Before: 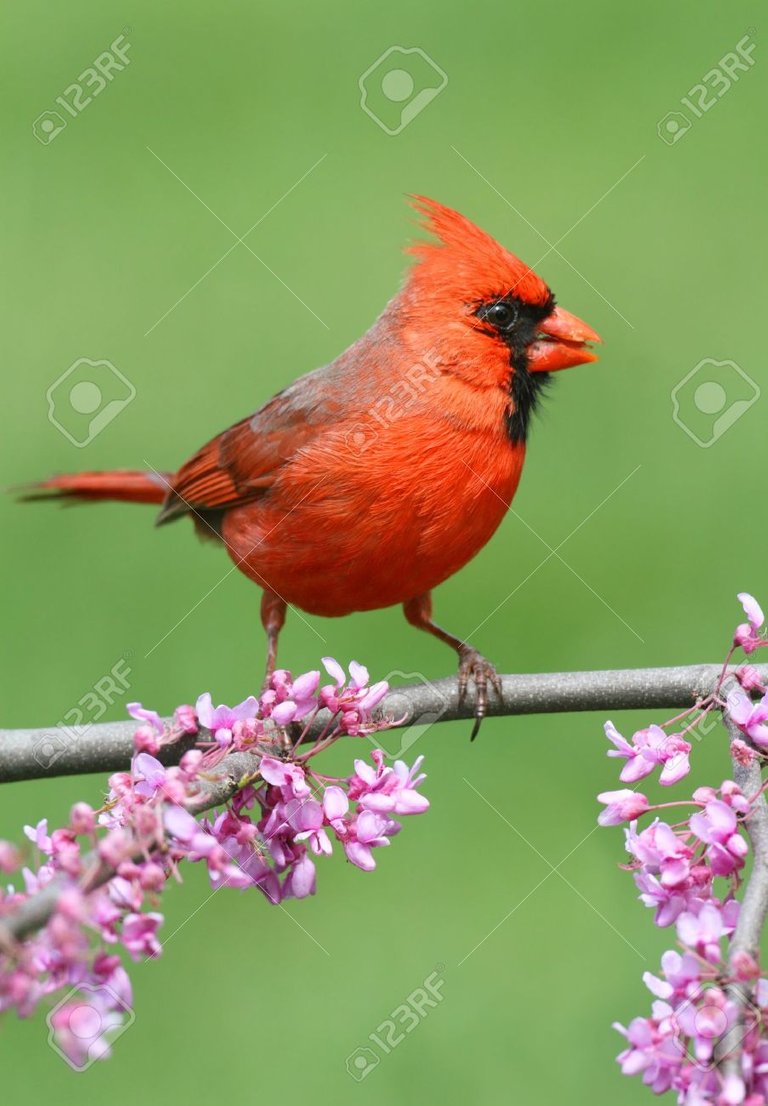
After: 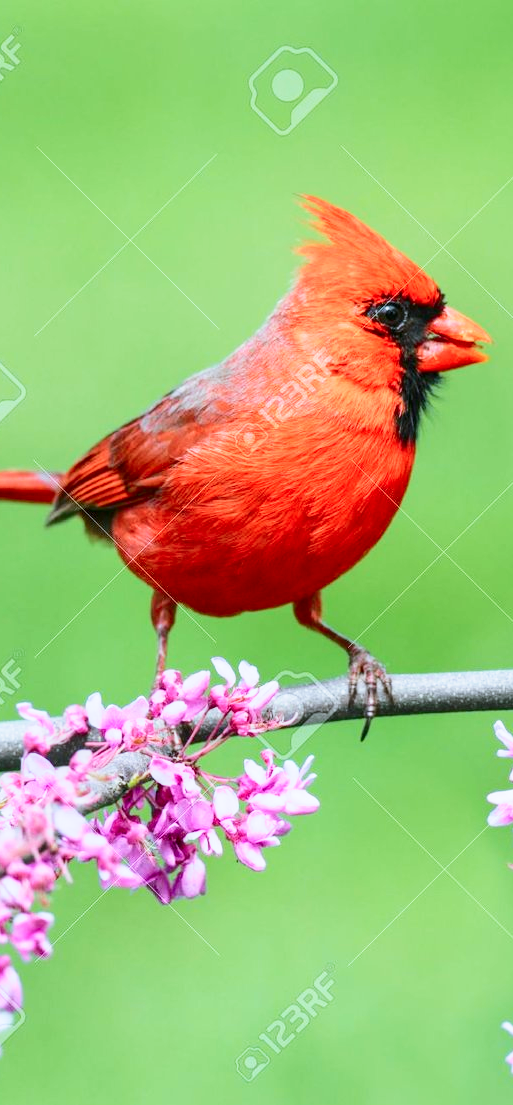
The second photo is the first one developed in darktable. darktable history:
base curve: curves: ch0 [(0, 0) (0.088, 0.125) (0.176, 0.251) (0.354, 0.501) (0.613, 0.749) (1, 0.877)], preserve colors none
tone curve: curves: ch0 [(0, 0) (0.126, 0.086) (0.338, 0.327) (0.494, 0.55) (0.703, 0.762) (1, 1)]; ch1 [(0, 0) (0.346, 0.324) (0.45, 0.431) (0.5, 0.5) (0.522, 0.517) (0.55, 0.578) (1, 1)]; ch2 [(0, 0) (0.44, 0.424) (0.501, 0.499) (0.554, 0.563) (0.622, 0.667) (0.707, 0.746) (1, 1)], color space Lab, independent channels, preserve colors none
local contrast: on, module defaults
crop and rotate: left 14.416%, right 18.677%
color calibration: x 0.372, y 0.386, temperature 4284.78 K, saturation algorithm version 1 (2020)
